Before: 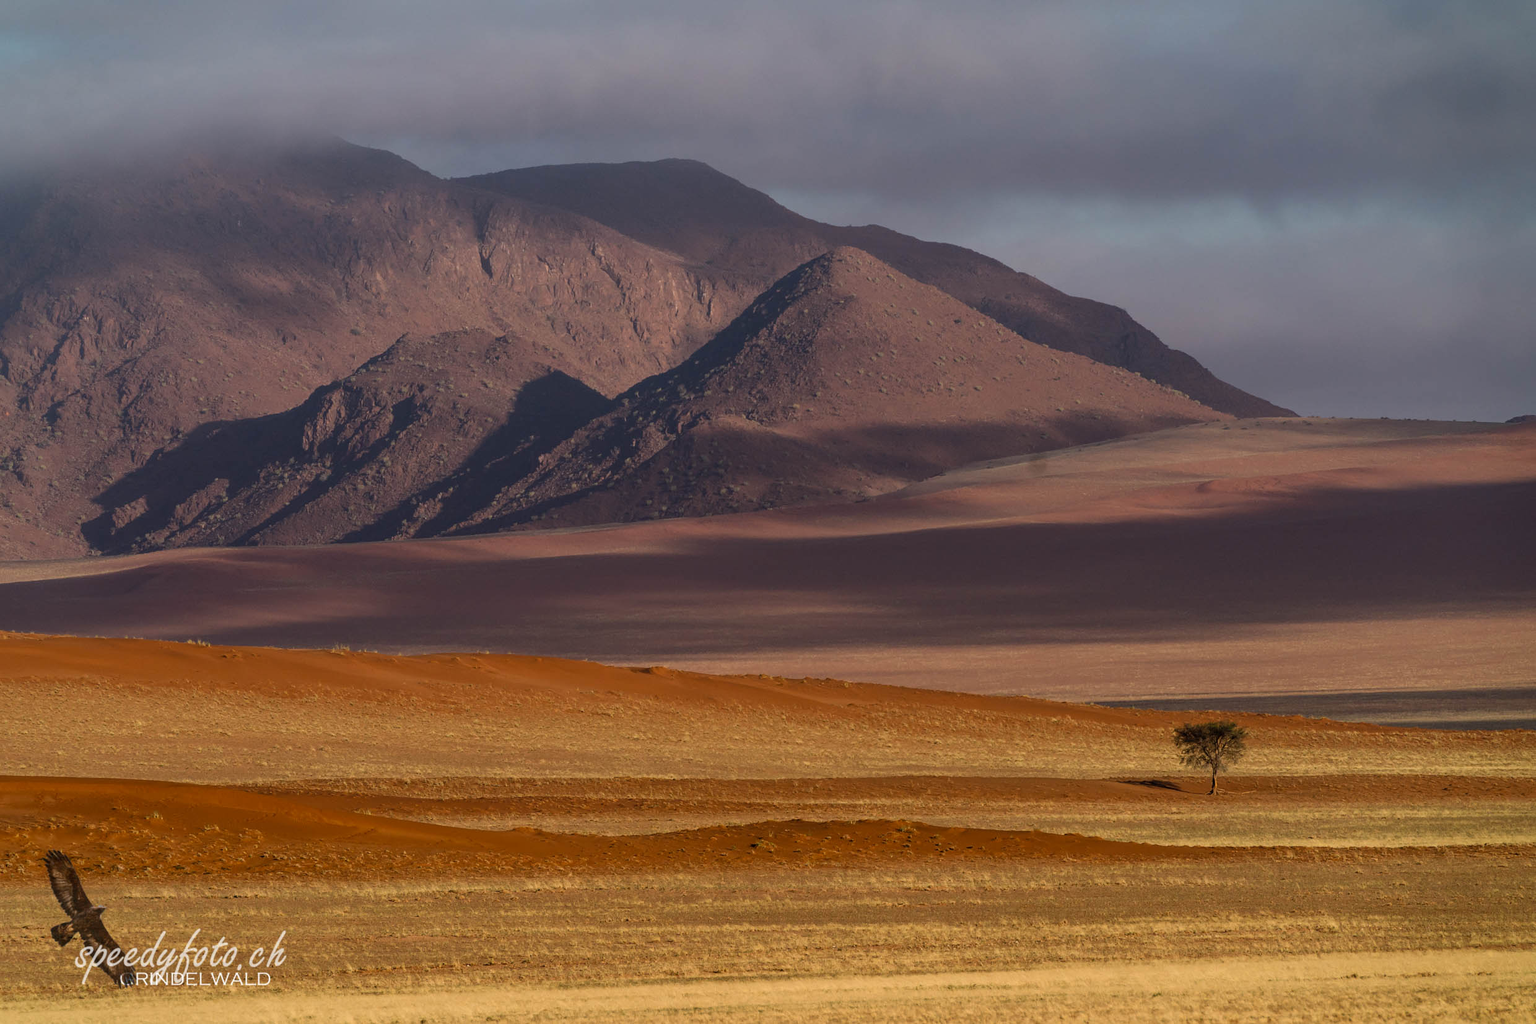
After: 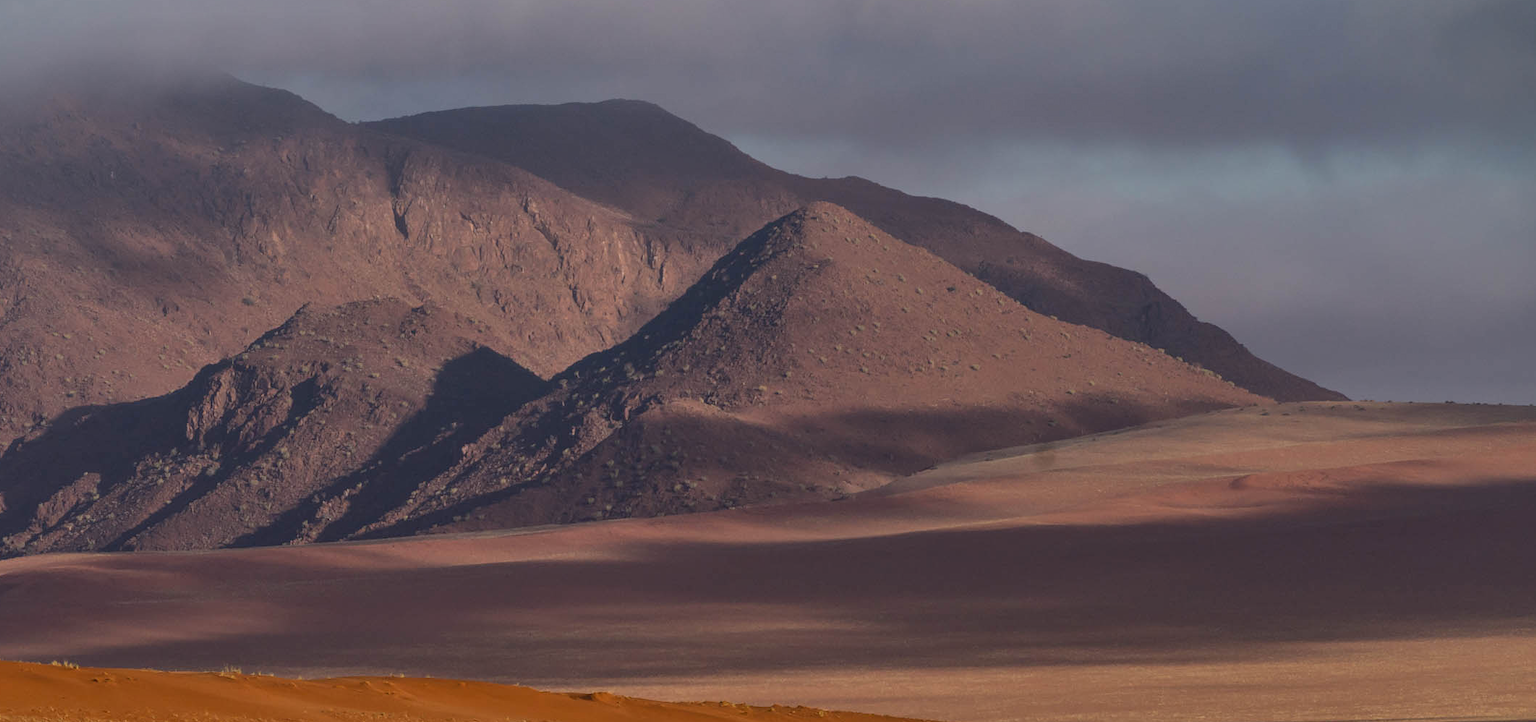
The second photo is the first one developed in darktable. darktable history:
shadows and highlights: shadows 43.71, white point adjustment -1.46, soften with gaussian
crop and rotate: left 9.345%, top 7.22%, right 4.982%, bottom 32.331%
